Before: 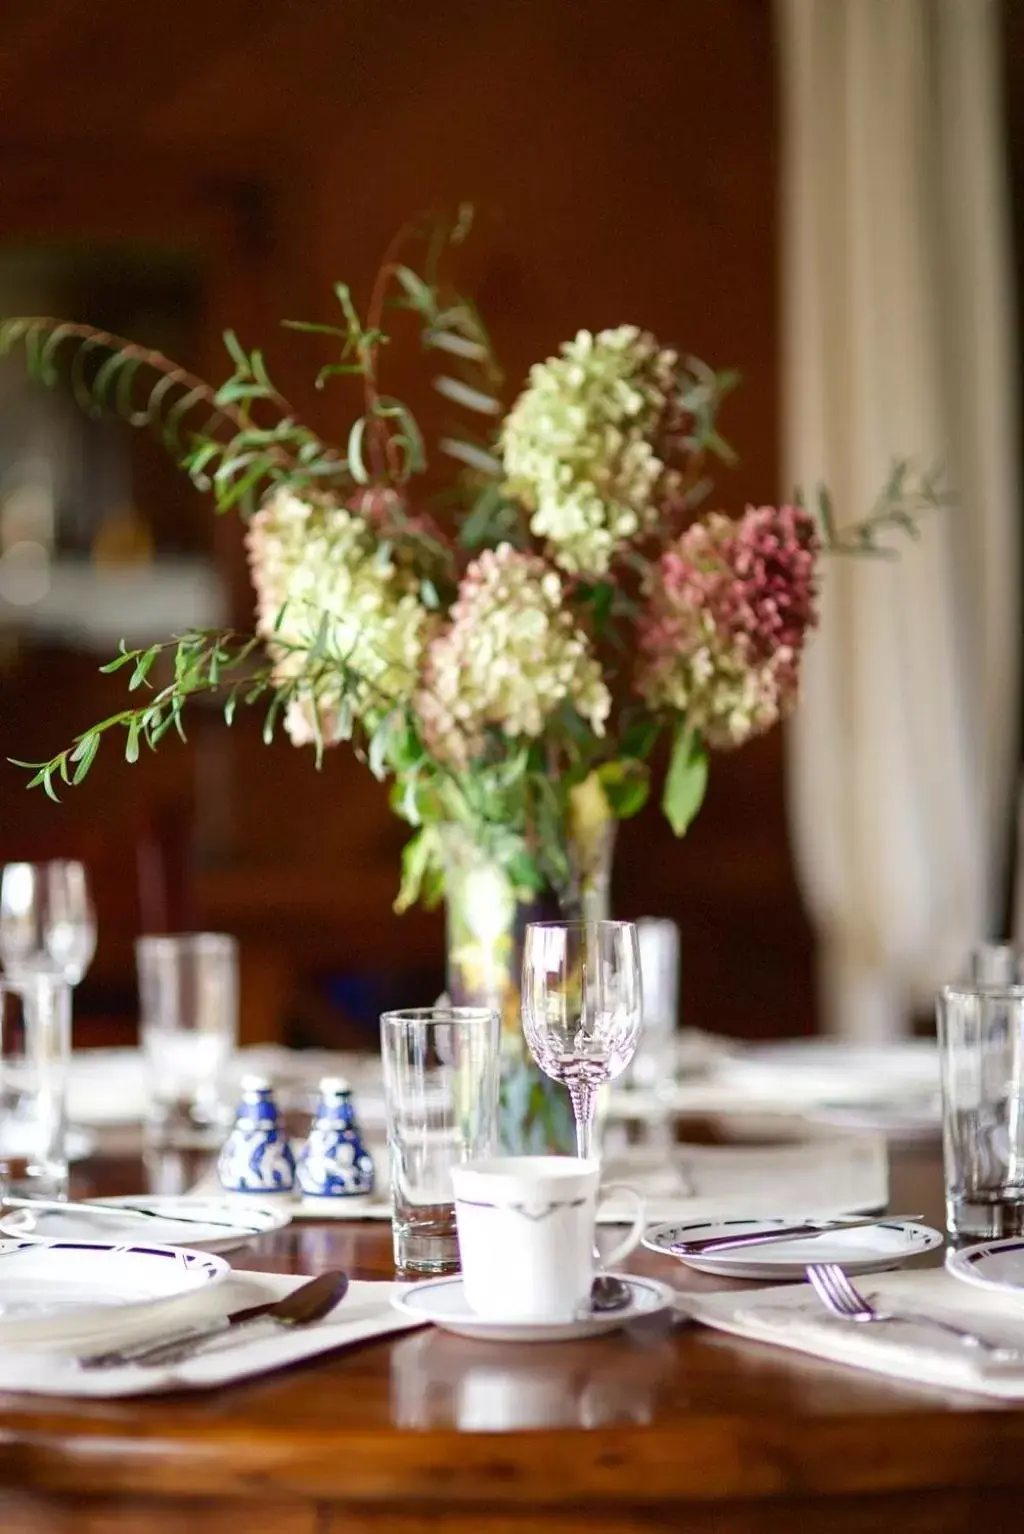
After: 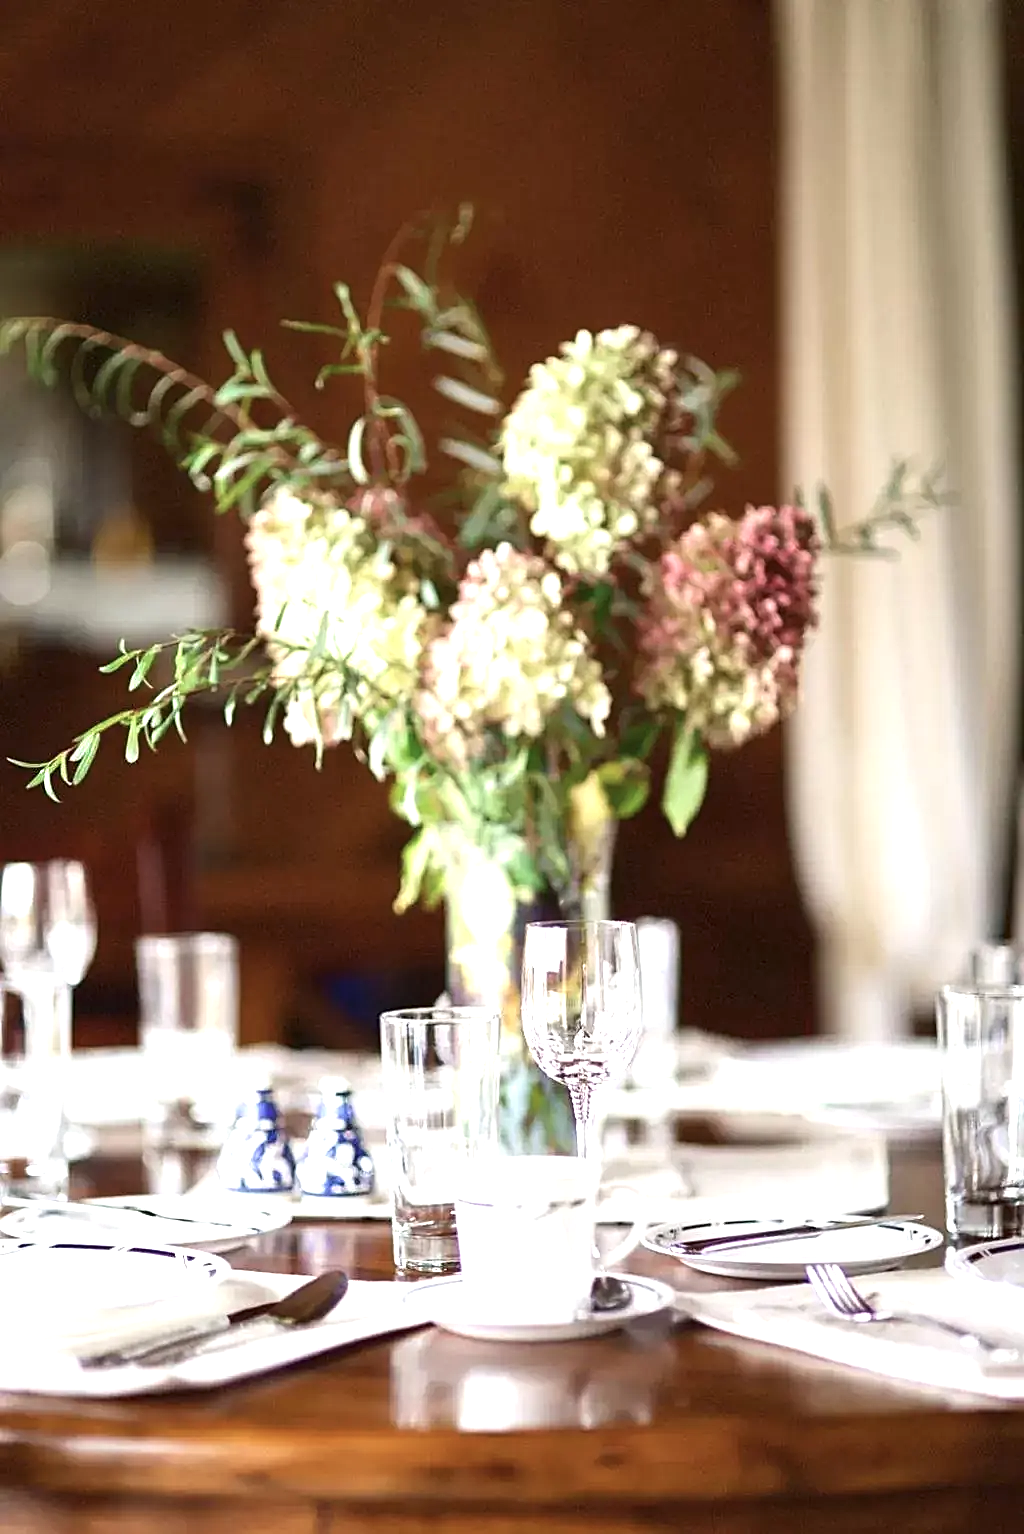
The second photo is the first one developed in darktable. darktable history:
exposure: black level correction 0, exposure 0.893 EV, compensate highlight preservation false
contrast brightness saturation: contrast 0.063, brightness -0.013, saturation -0.224
sharpen: on, module defaults
